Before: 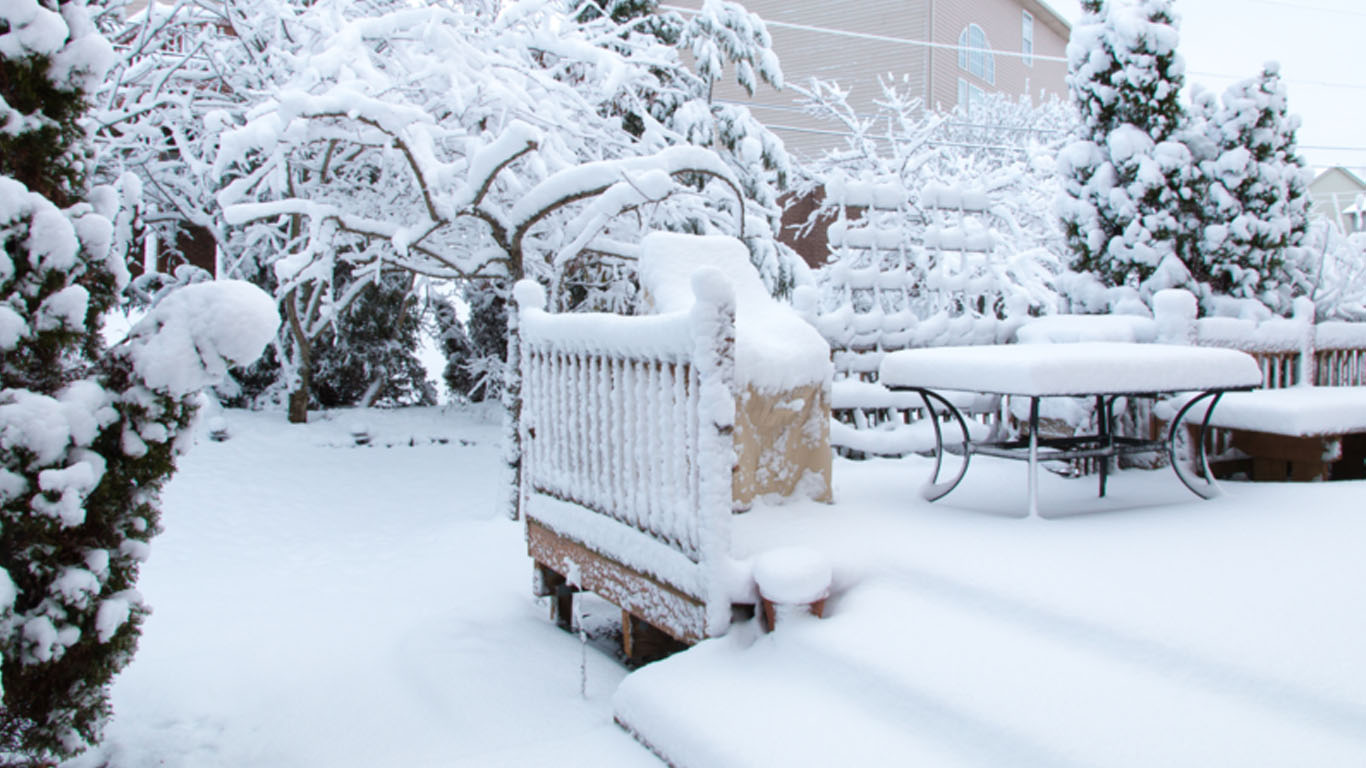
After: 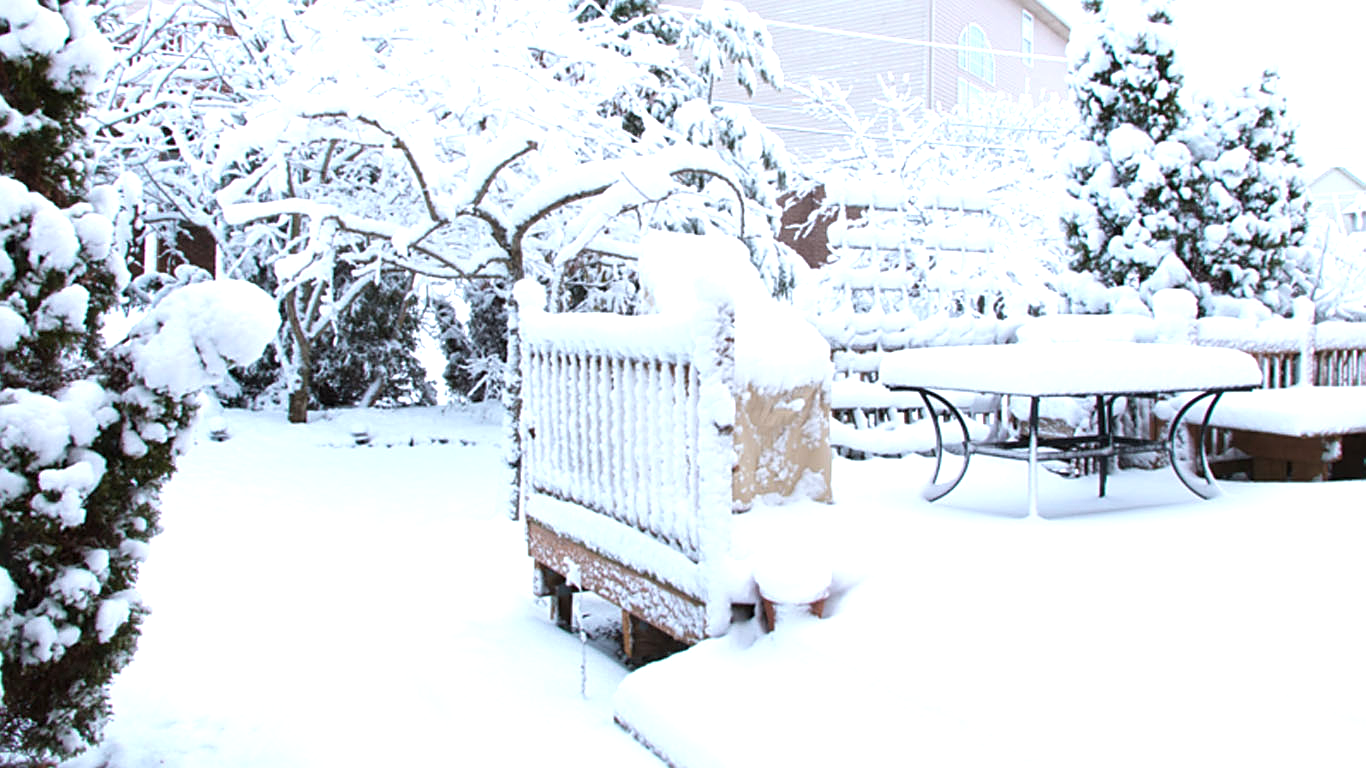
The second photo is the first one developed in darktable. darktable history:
exposure: black level correction 0, exposure 0.7 EV, compensate exposure bias true, compensate highlight preservation false
white balance: red 0.98, blue 1.034
sharpen: on, module defaults
